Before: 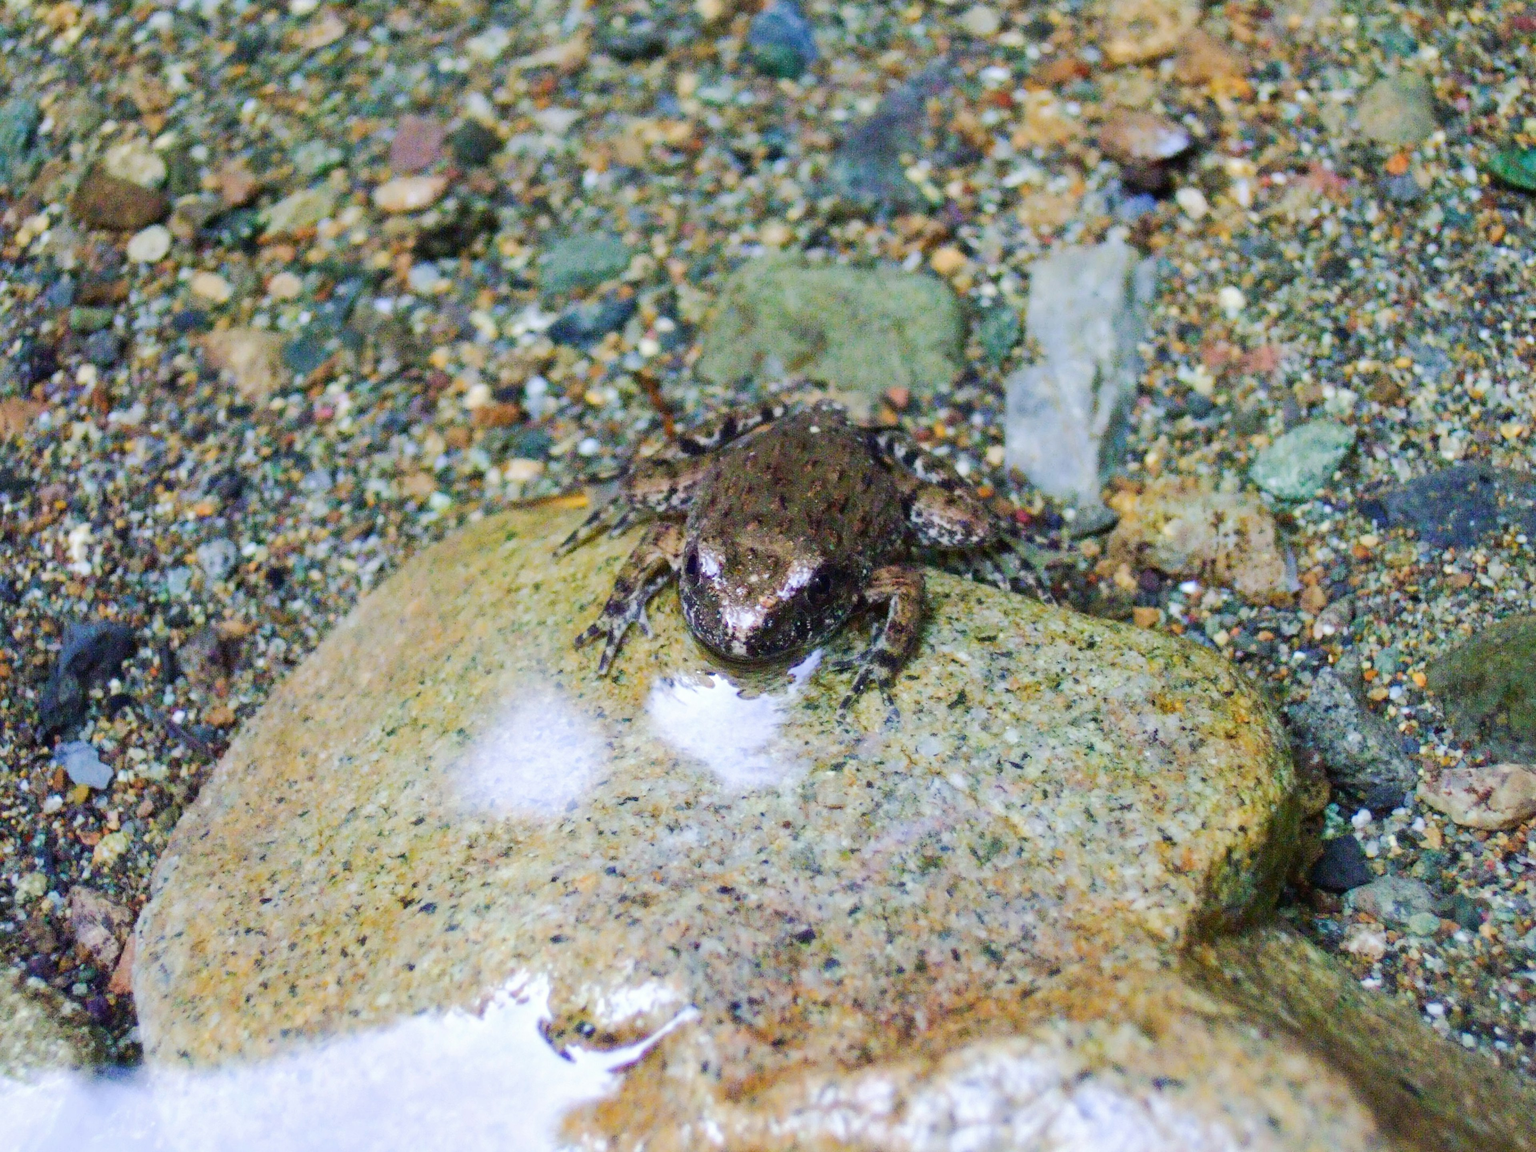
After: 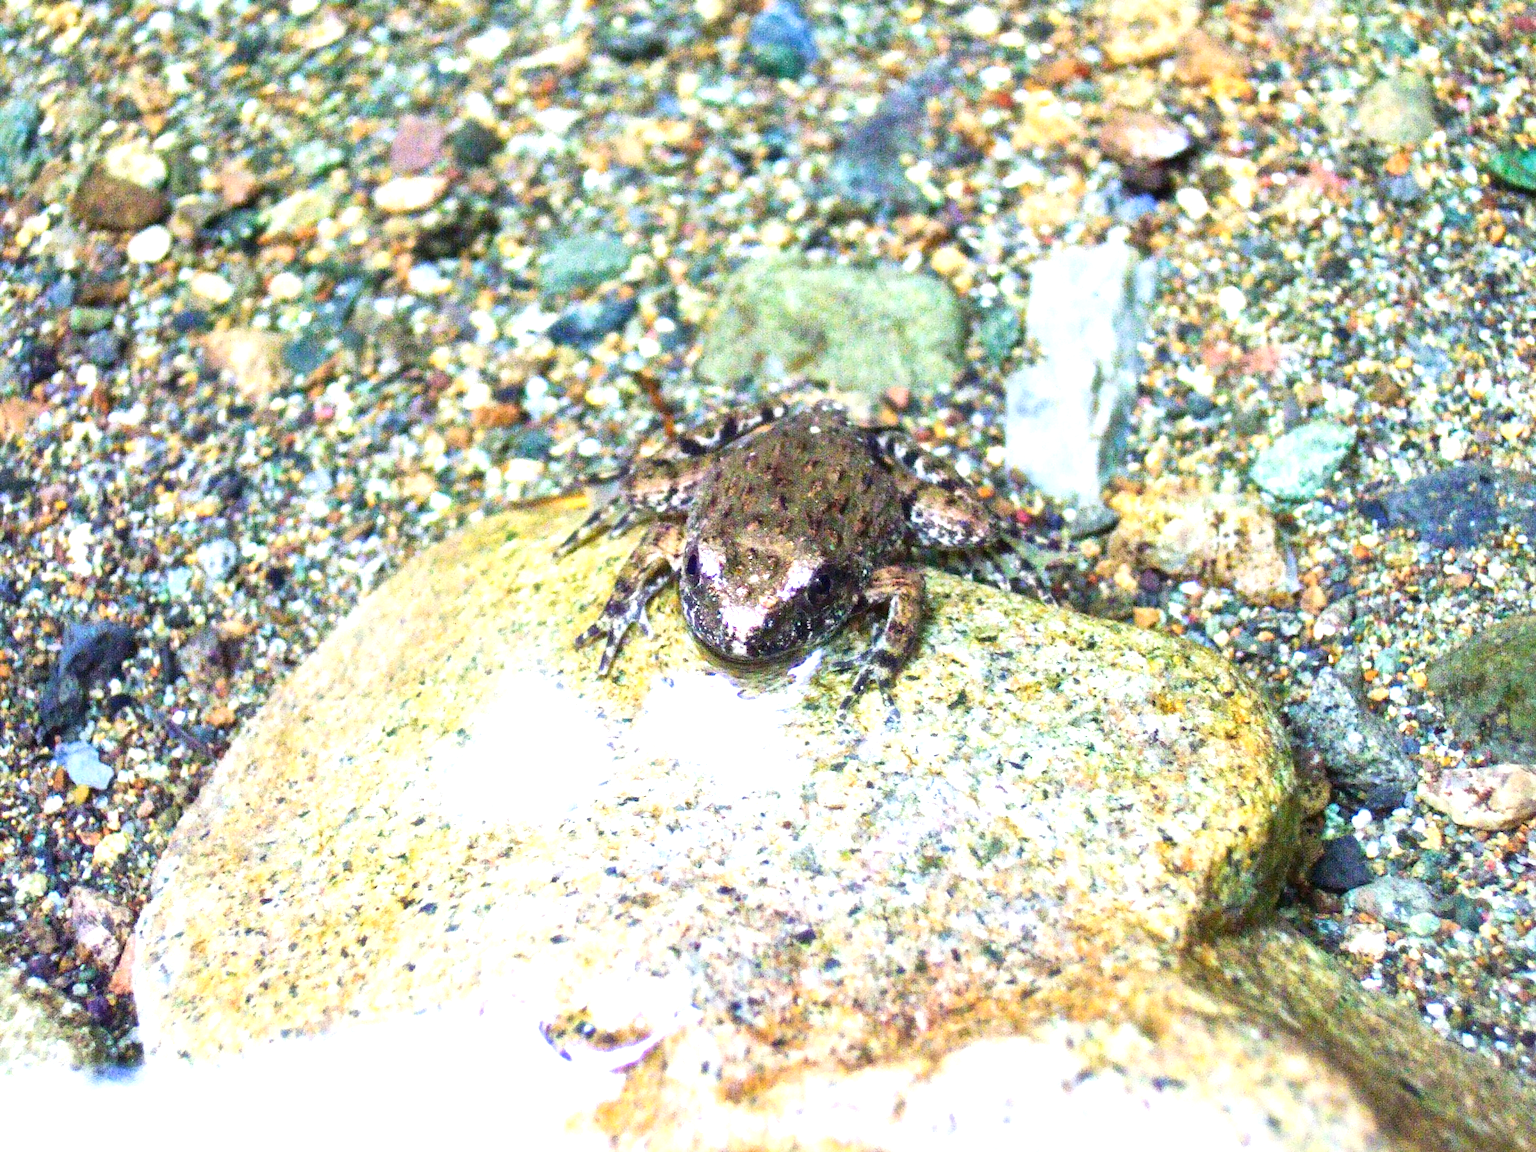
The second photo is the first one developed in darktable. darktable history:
exposure: black level correction 0, exposure 1.2 EV, compensate exposure bias true, compensate highlight preservation false
local contrast: mode bilateral grid, contrast 20, coarseness 50, detail 130%, midtone range 0.2
